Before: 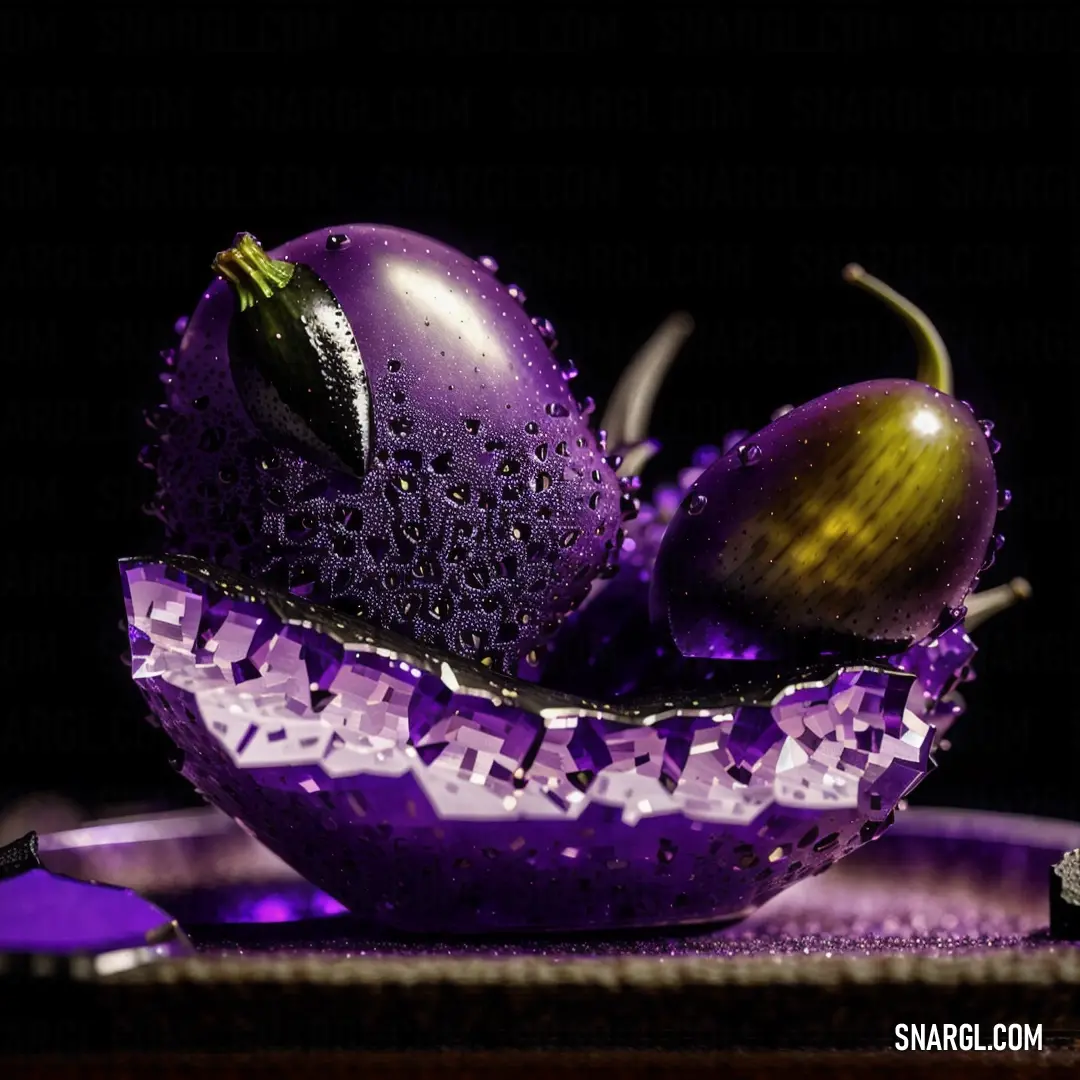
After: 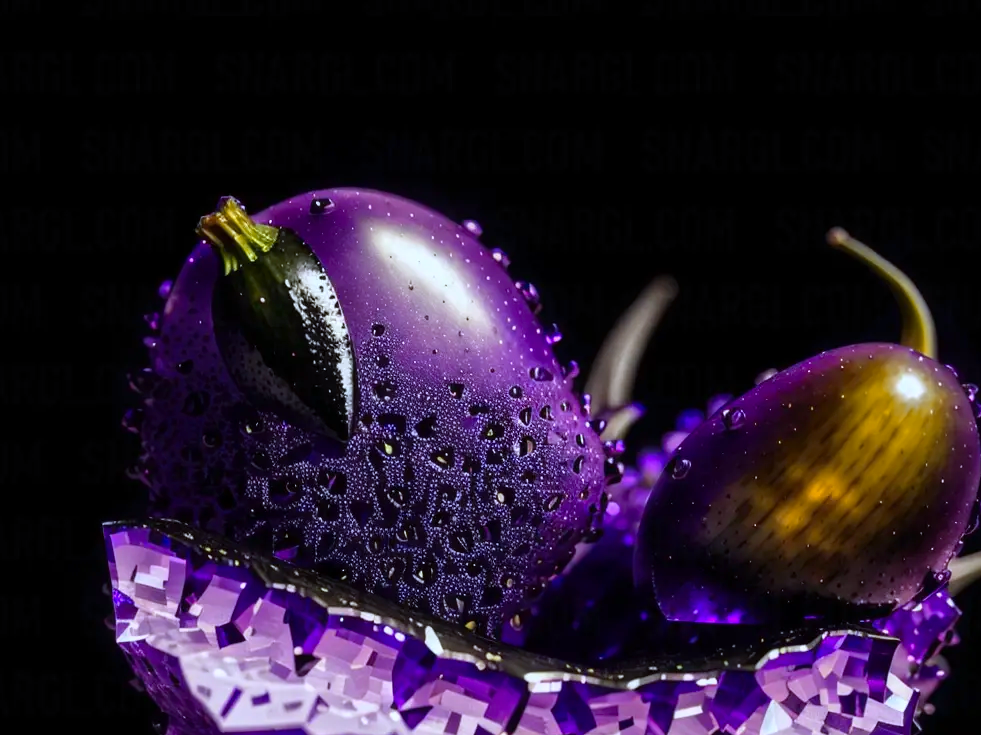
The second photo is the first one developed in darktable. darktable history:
color zones: curves: ch1 [(0.24, 0.634) (0.75, 0.5)]; ch2 [(0.253, 0.437) (0.745, 0.491)]
crop: left 1.548%, top 3.399%, right 7.57%, bottom 28.479%
color calibration: x 0.367, y 0.375, temperature 4356.84 K, saturation algorithm version 1 (2020)
